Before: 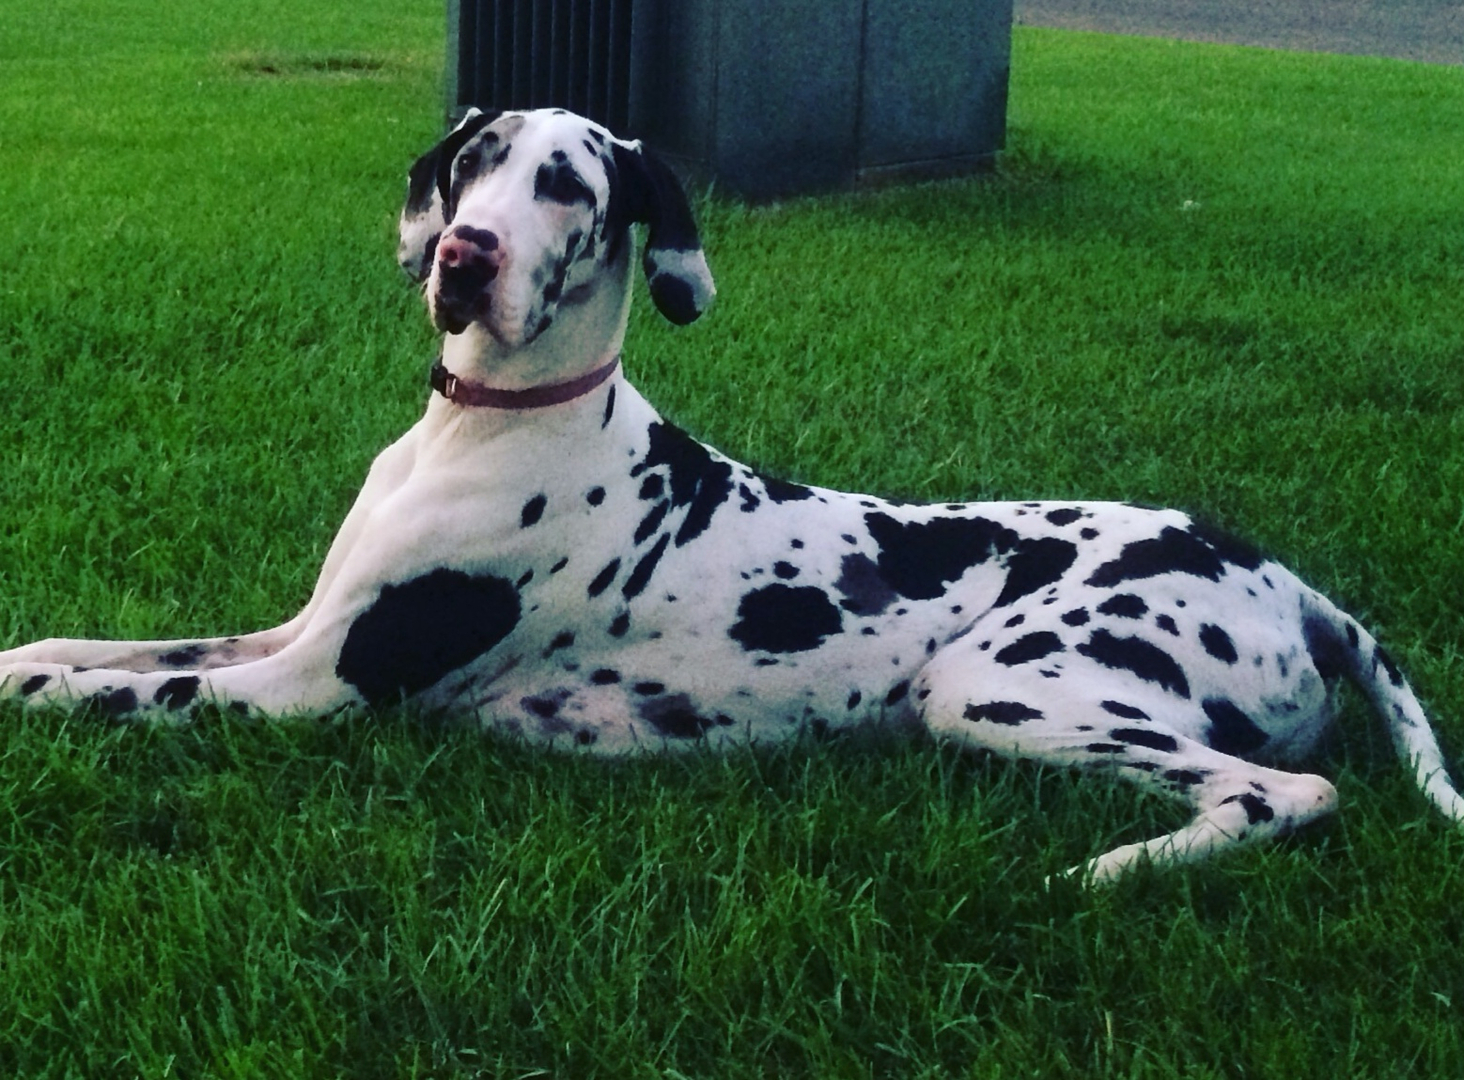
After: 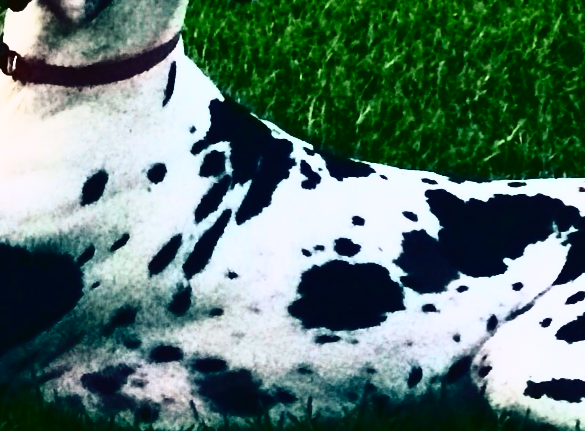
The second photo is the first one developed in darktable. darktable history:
tone curve: curves: ch0 [(0, 0.018) (0.162, 0.128) (0.434, 0.478) (0.667, 0.785) (0.819, 0.943) (1, 0.991)]; ch1 [(0, 0) (0.402, 0.36) (0.476, 0.449) (0.506, 0.505) (0.523, 0.518) (0.582, 0.586) (0.641, 0.668) (0.7, 0.741) (1, 1)]; ch2 [(0, 0) (0.416, 0.403) (0.483, 0.472) (0.503, 0.505) (0.521, 0.519) (0.547, 0.561) (0.597, 0.643) (0.699, 0.759) (0.997, 0.858)], color space Lab, independent channels
contrast brightness saturation: contrast 0.5, saturation -0.1
crop: left 30%, top 30%, right 30%, bottom 30%
